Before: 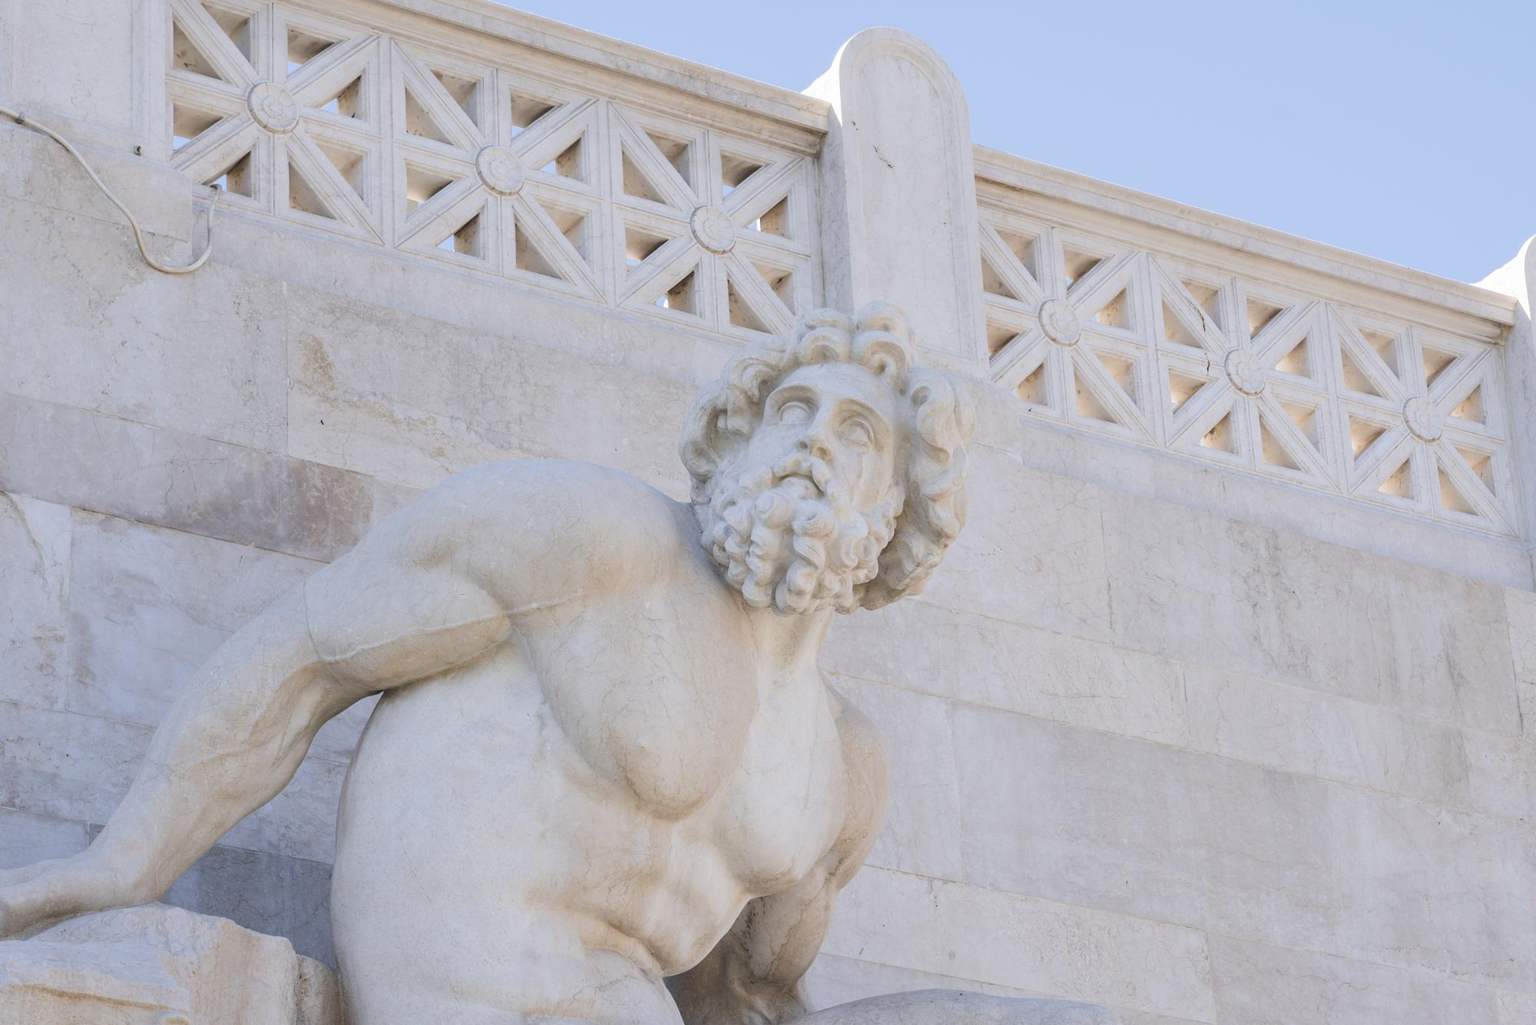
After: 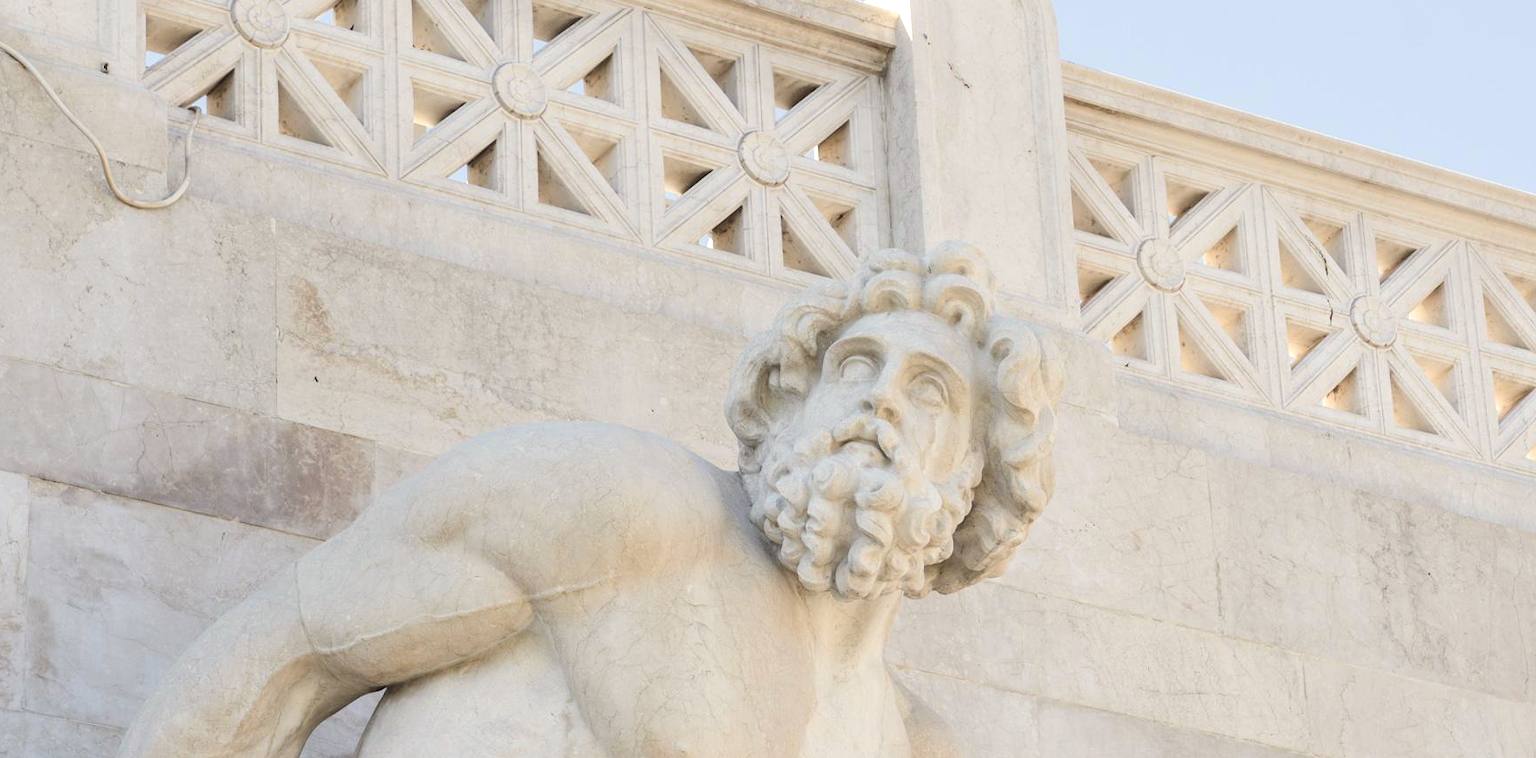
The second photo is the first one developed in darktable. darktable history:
crop: left 3.015%, top 8.969%, right 9.647%, bottom 26.457%
tone equalizer: -8 EV -0.417 EV, -7 EV -0.389 EV, -6 EV -0.333 EV, -5 EV -0.222 EV, -3 EV 0.222 EV, -2 EV 0.333 EV, -1 EV 0.389 EV, +0 EV 0.417 EV, edges refinement/feathering 500, mask exposure compensation -1.57 EV, preserve details no
white balance: red 1.029, blue 0.92
